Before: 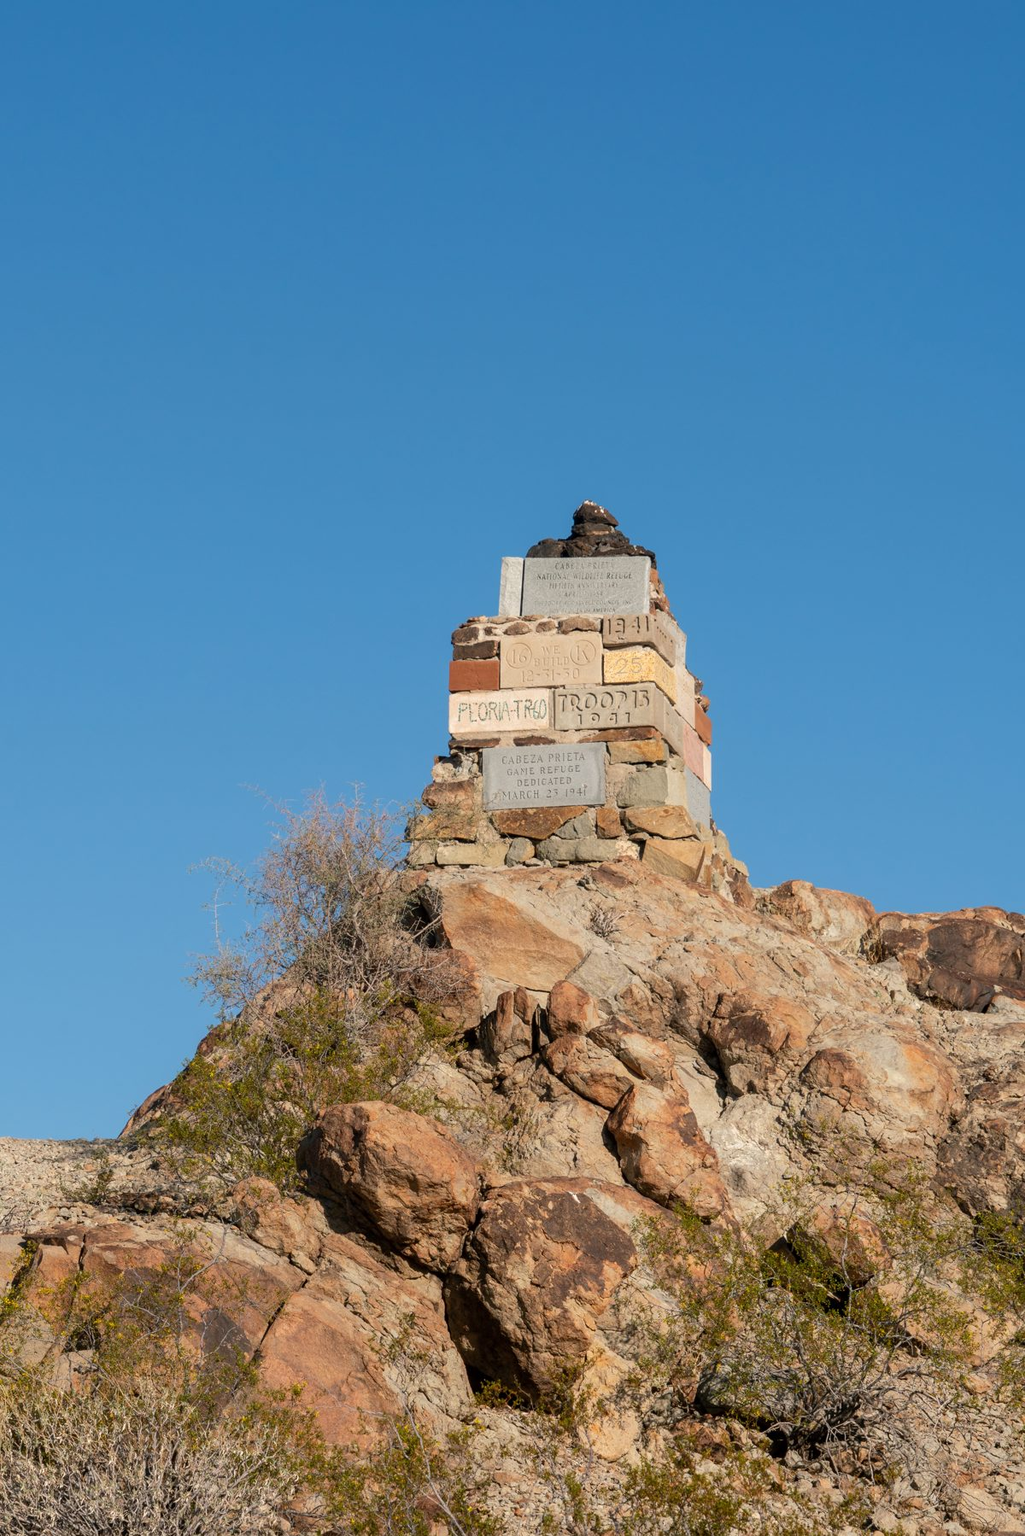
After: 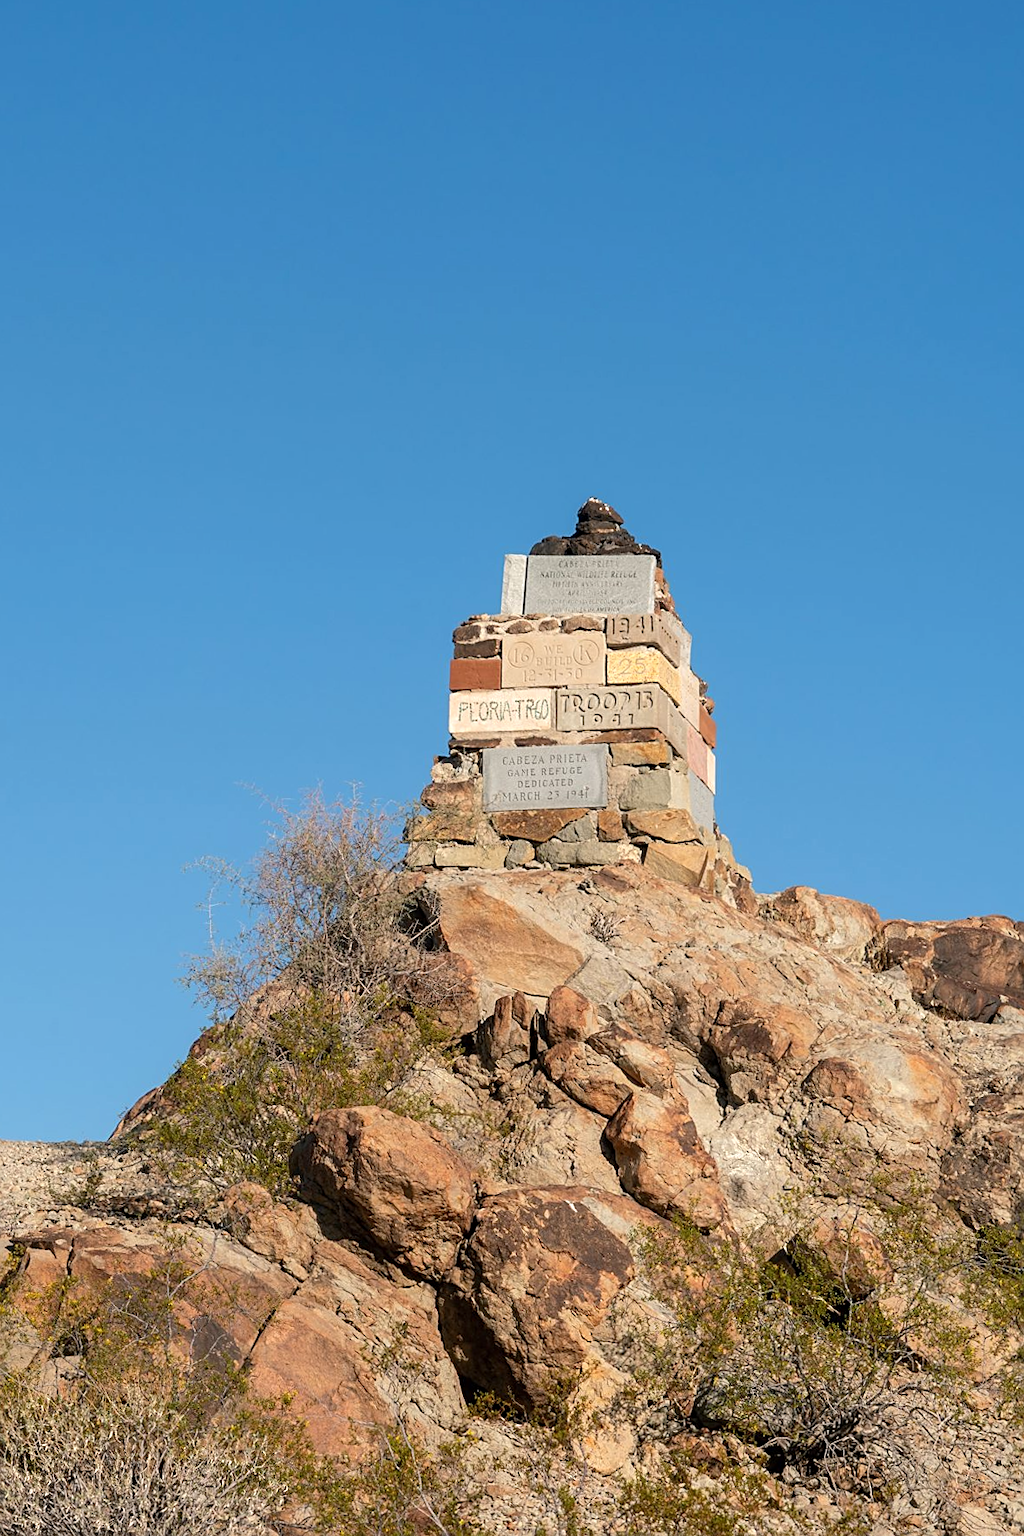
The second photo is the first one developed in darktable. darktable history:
sharpen: on, module defaults
tone equalizer: mask exposure compensation -0.507 EV
exposure: exposure 0.201 EV, compensate highlight preservation false
crop and rotate: angle -0.638°
